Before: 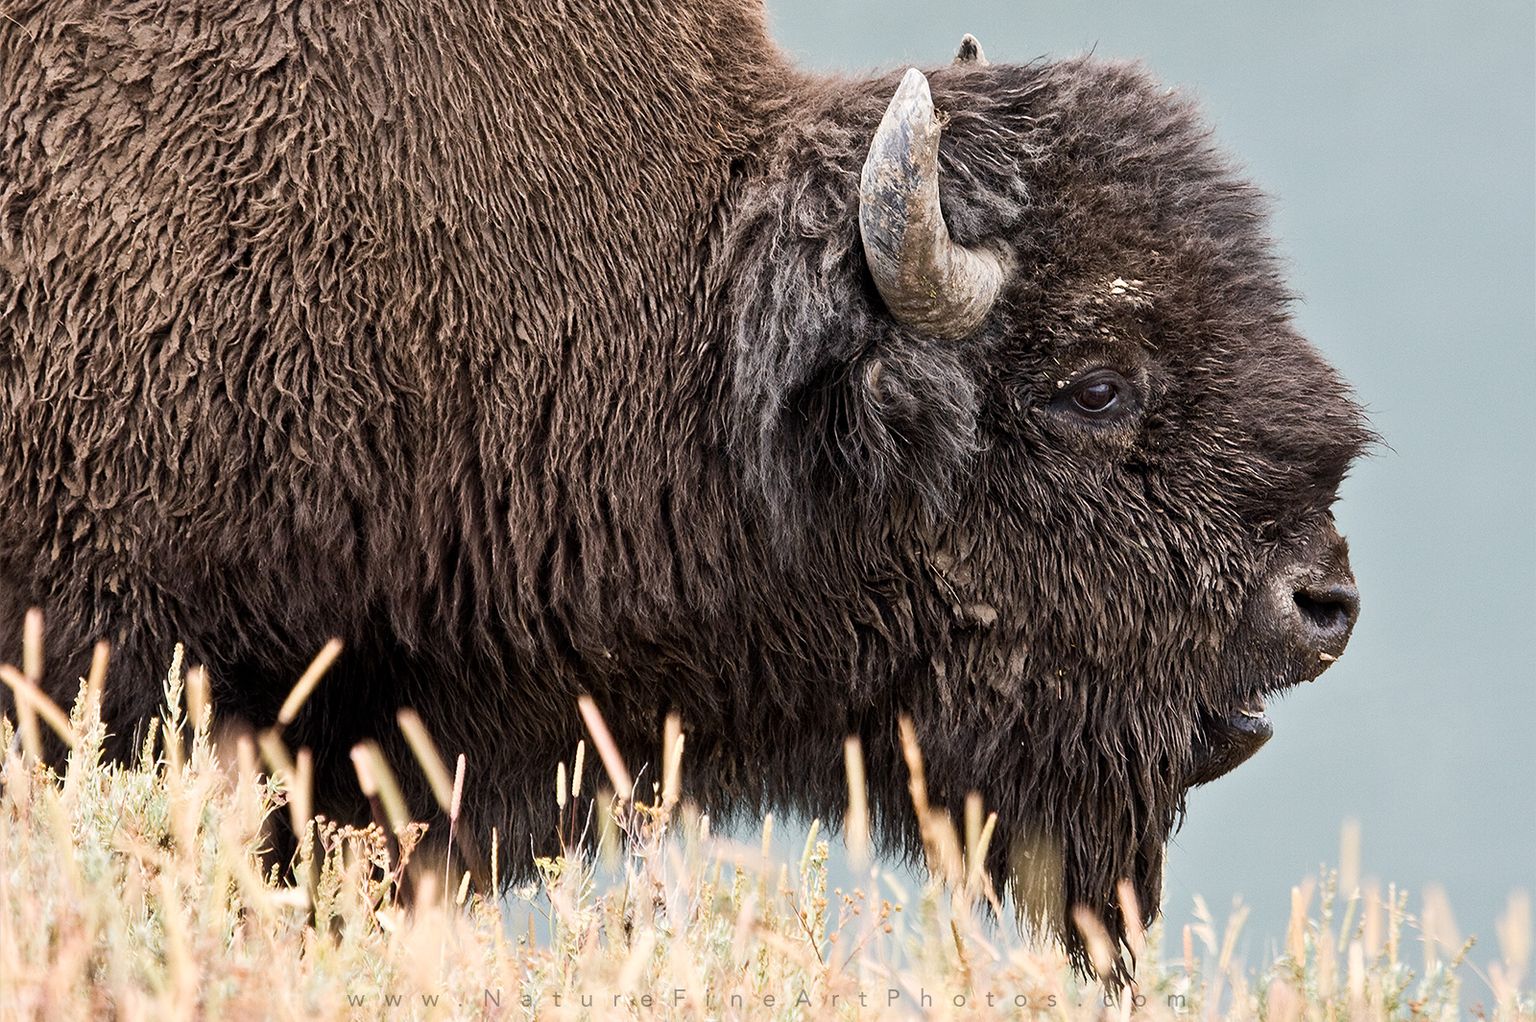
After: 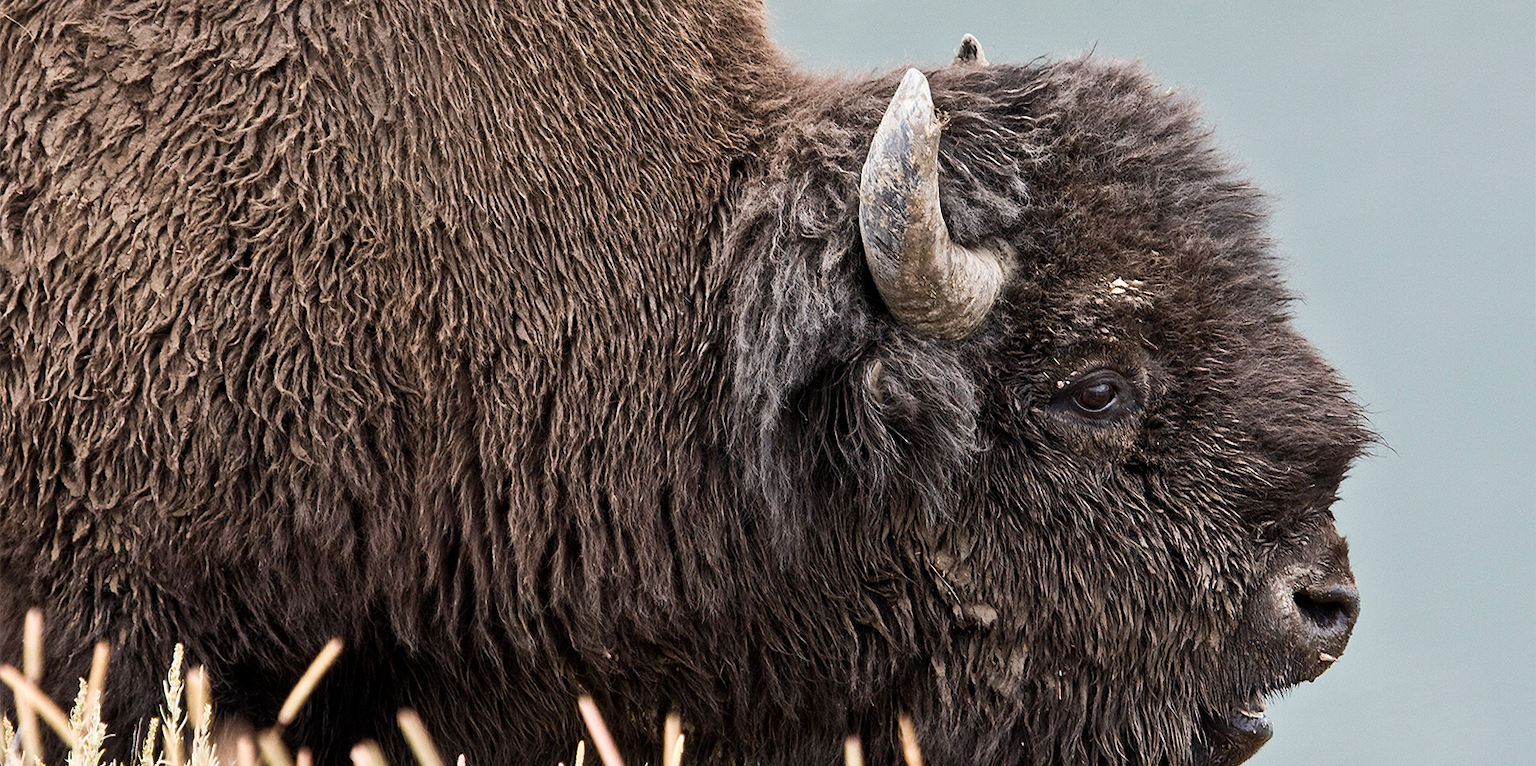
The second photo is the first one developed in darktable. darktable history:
white balance: emerald 1
crop: bottom 24.967%
contrast brightness saturation: saturation -0.05
